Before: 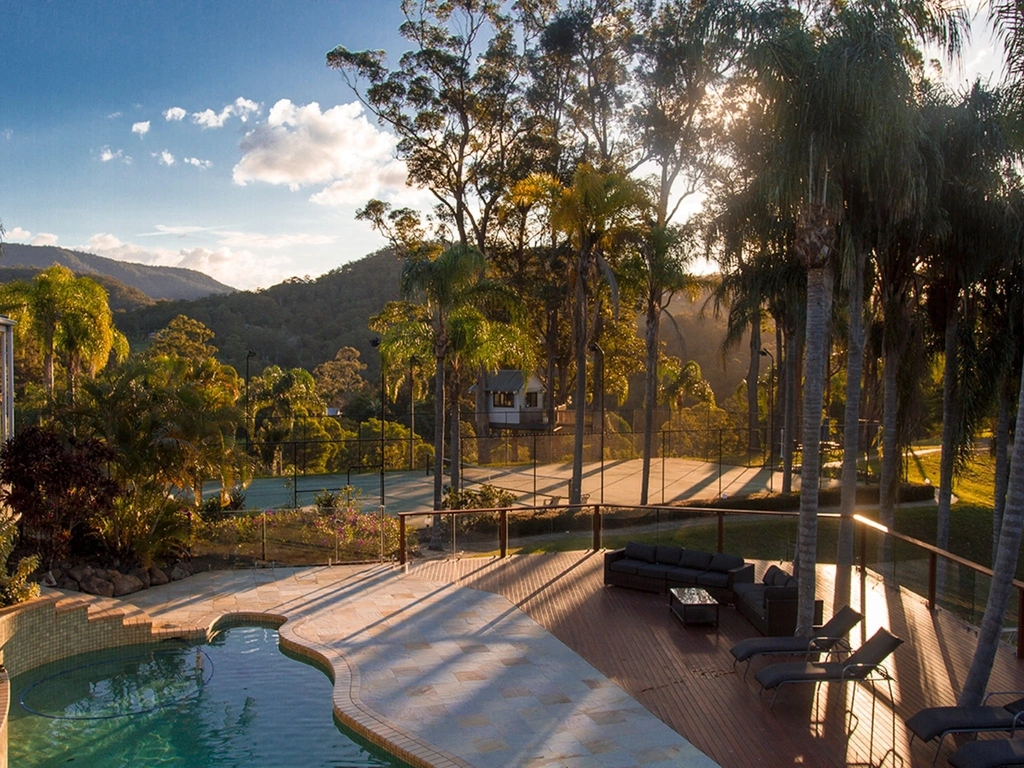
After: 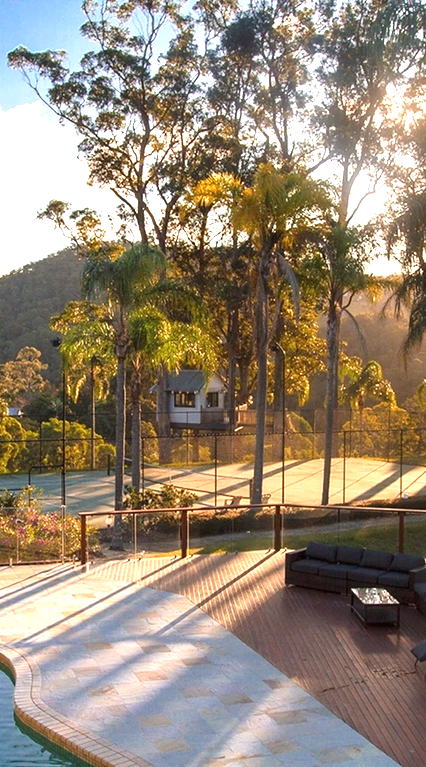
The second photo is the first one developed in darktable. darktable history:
crop: left 31.229%, right 27.105%
exposure: black level correction 0, exposure 1.1 EV, compensate highlight preservation false
